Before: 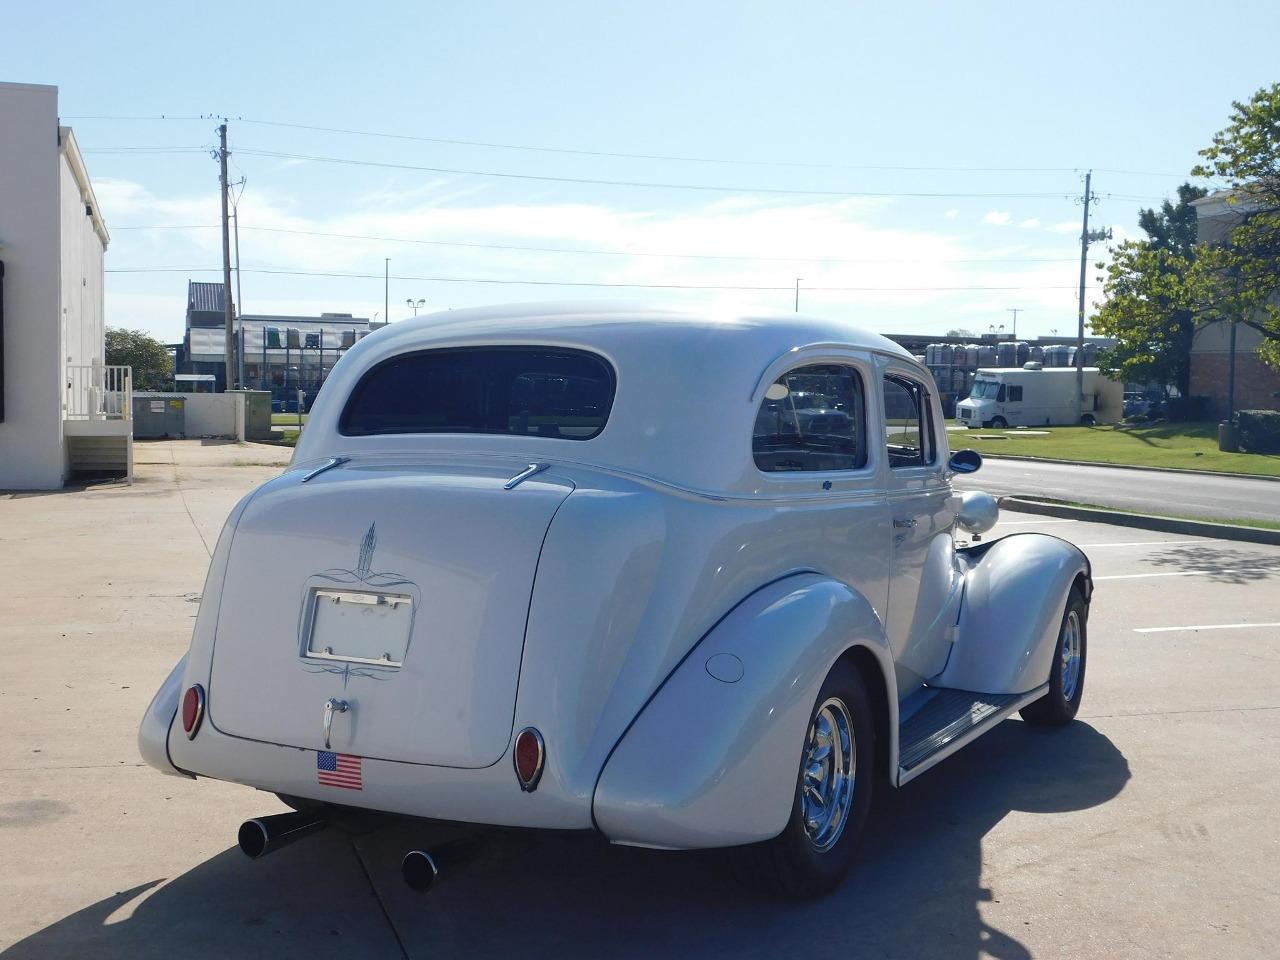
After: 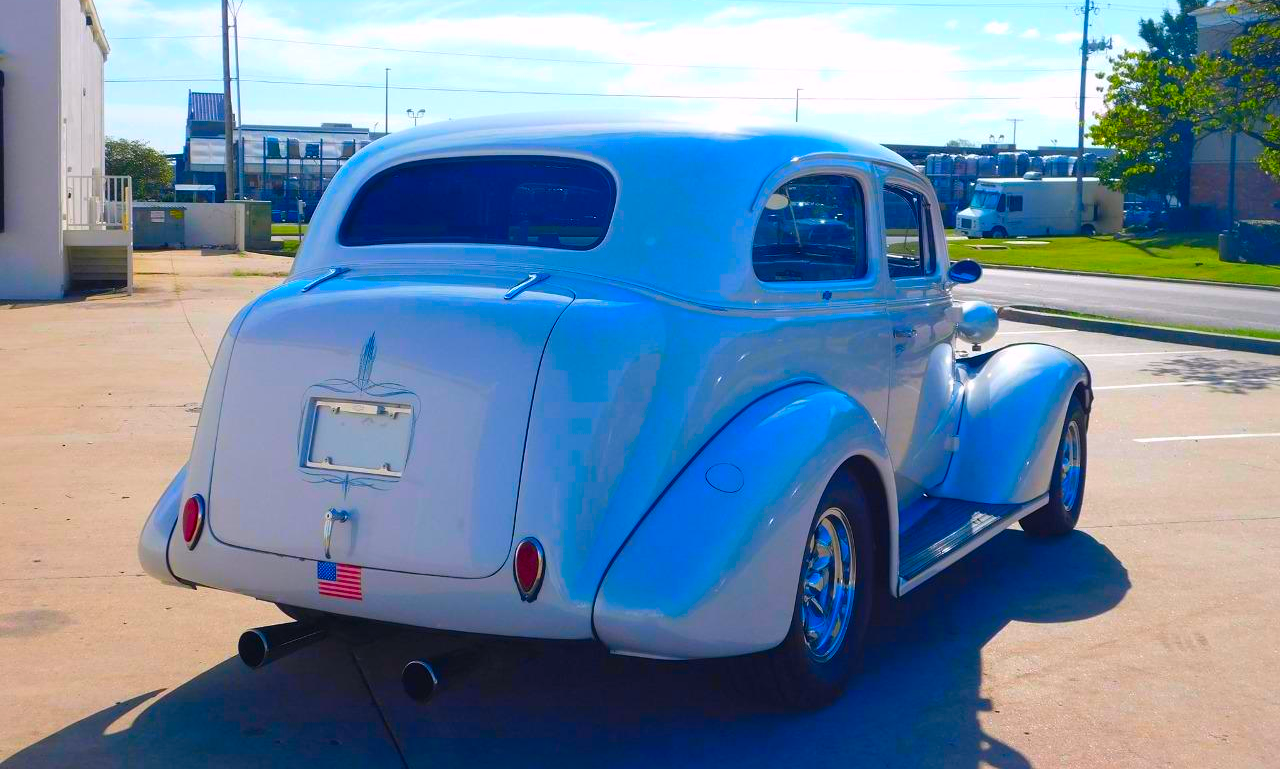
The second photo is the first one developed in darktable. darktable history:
color correction: highlights a* 1.63, highlights b* -1.73, saturation 2.49
crop and rotate: top 19.833%
